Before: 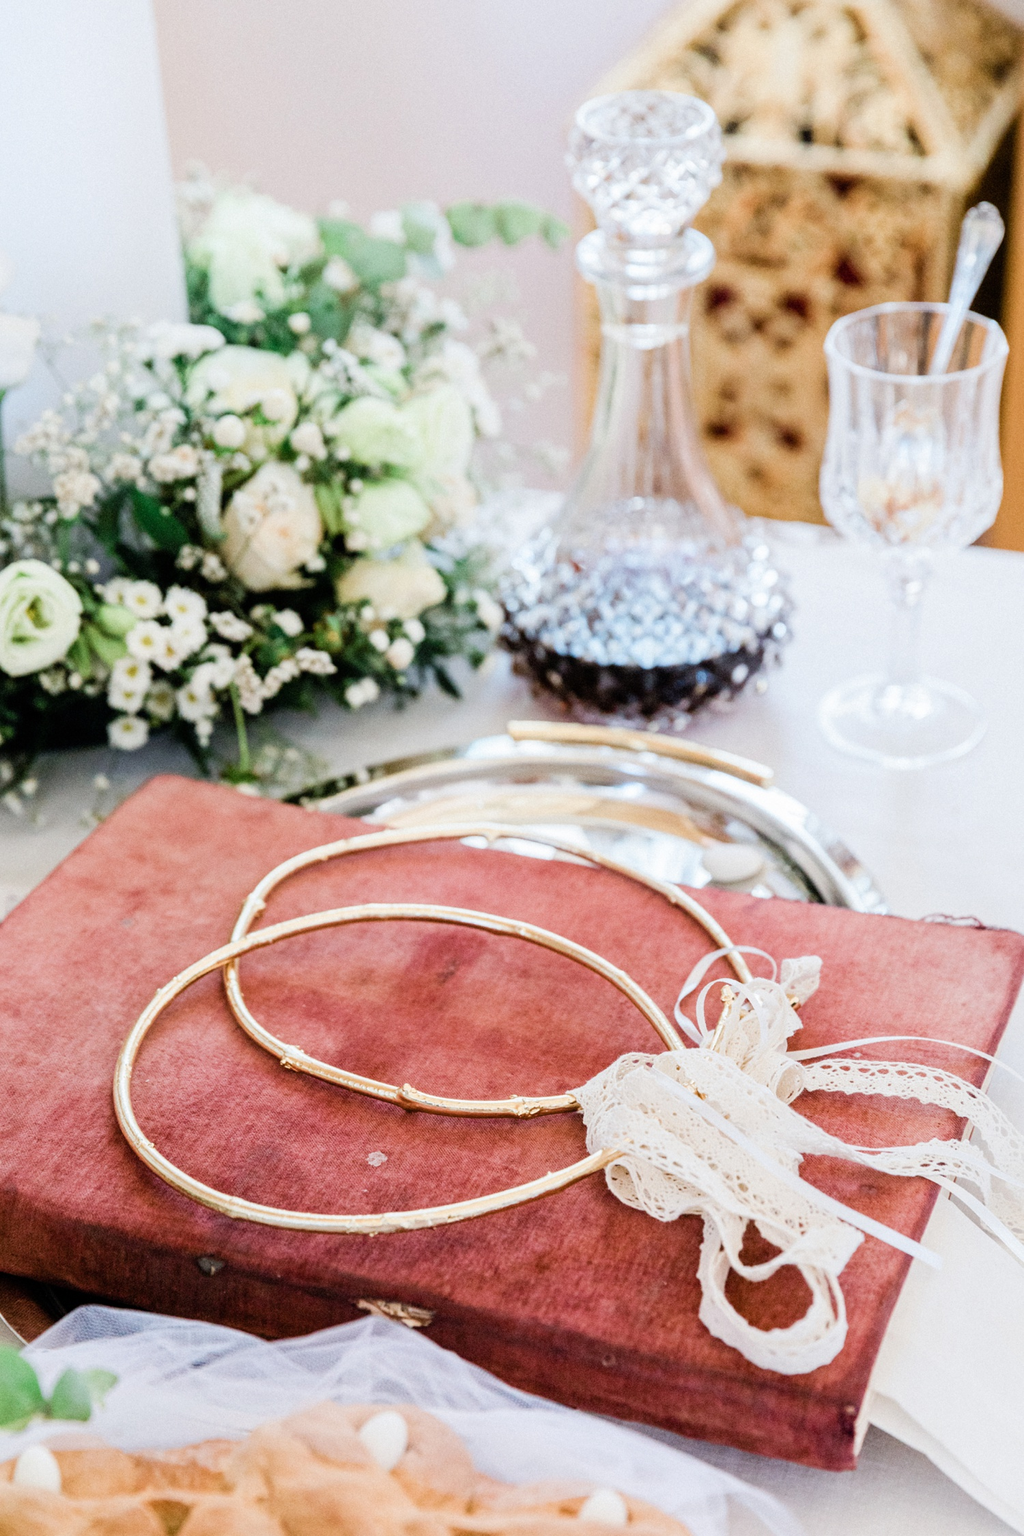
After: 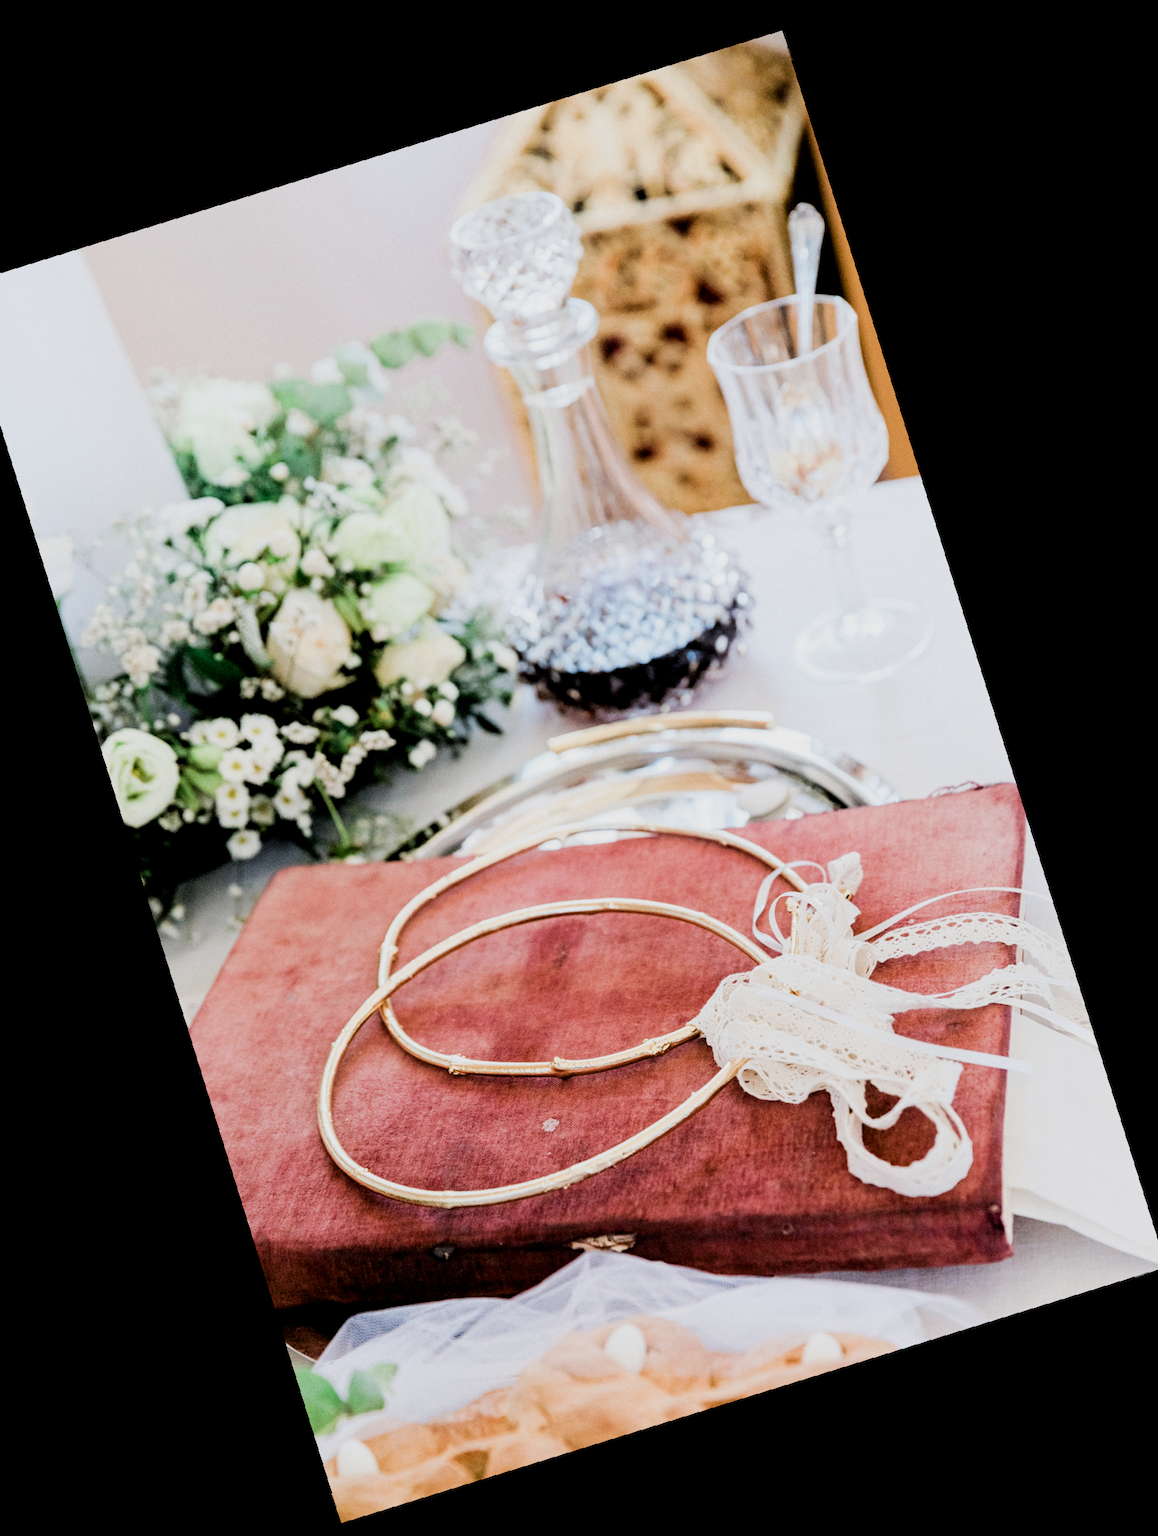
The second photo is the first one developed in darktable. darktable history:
rotate and perspective: rotation 2.17°, automatic cropping off
filmic rgb: black relative exposure -5 EV, white relative exposure 3.5 EV, hardness 3.19, contrast 1.2, highlights saturation mix -30%
levels: levels [0, 0.492, 0.984]
crop and rotate: angle 19.43°, left 6.812%, right 4.125%, bottom 1.087%
white balance: emerald 1
contrast brightness saturation: contrast 0.03, brightness -0.04
